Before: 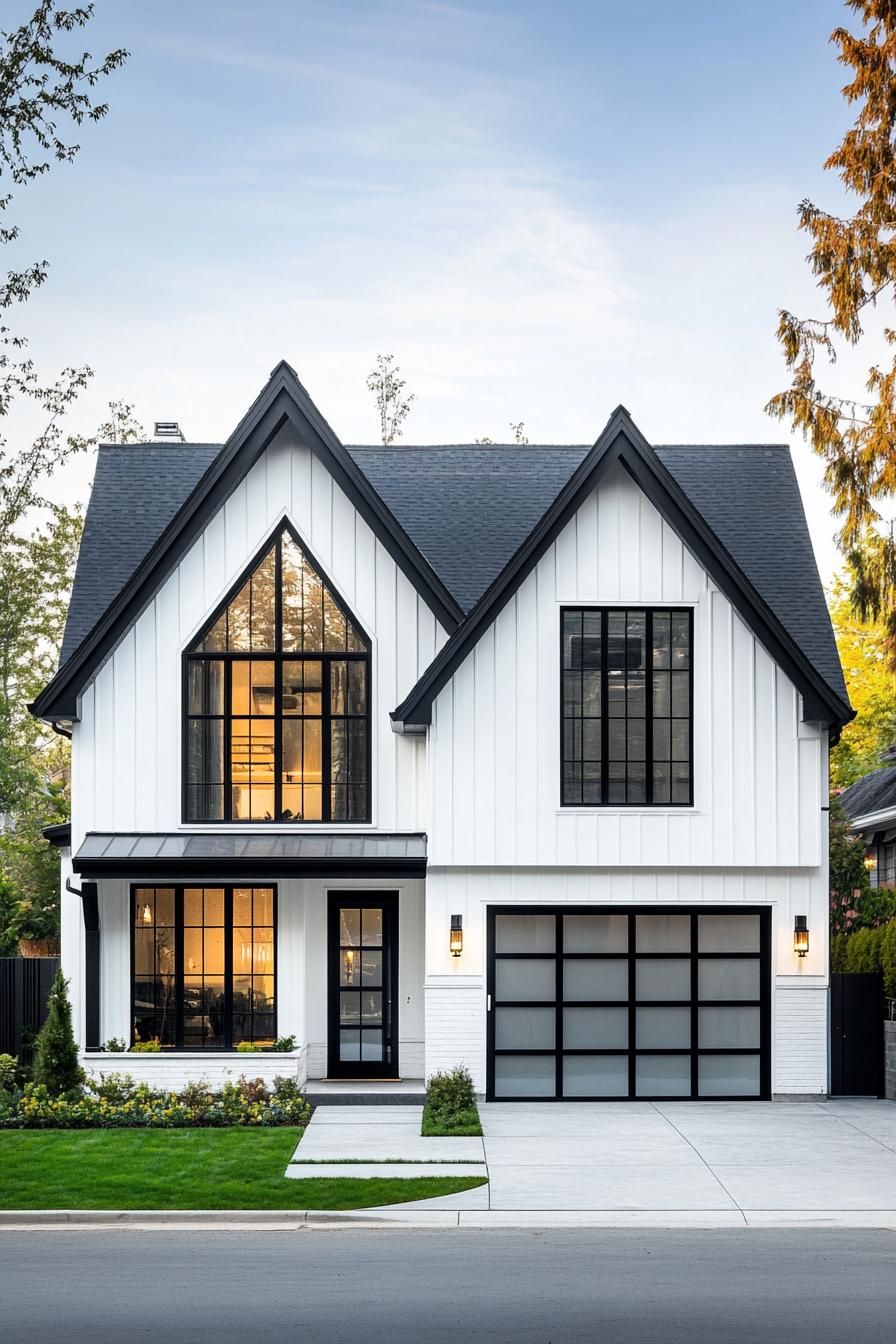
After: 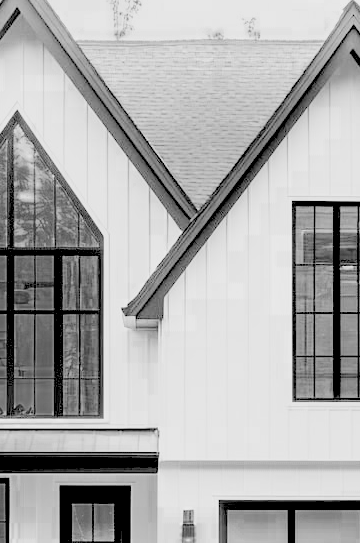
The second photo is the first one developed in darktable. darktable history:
crop: left 29.916%, top 30.137%, right 29.805%, bottom 29.453%
exposure: exposure 0.755 EV, compensate exposure bias true, compensate highlight preservation false
color zones: curves: ch0 [(0.287, 0.048) (0.493, 0.484) (0.737, 0.816)]; ch1 [(0, 0) (0.143, 0) (0.286, 0) (0.429, 0) (0.571, 0) (0.714, 0) (0.857, 0)]
levels: levels [0.072, 0.414, 0.976]
filmic rgb: black relative exposure -7.06 EV, white relative exposure 6.06 EV, target black luminance 0%, hardness 2.75, latitude 61.39%, contrast 0.694, highlights saturation mix 10.83%, shadows ↔ highlights balance -0.104%, iterations of high-quality reconstruction 0
